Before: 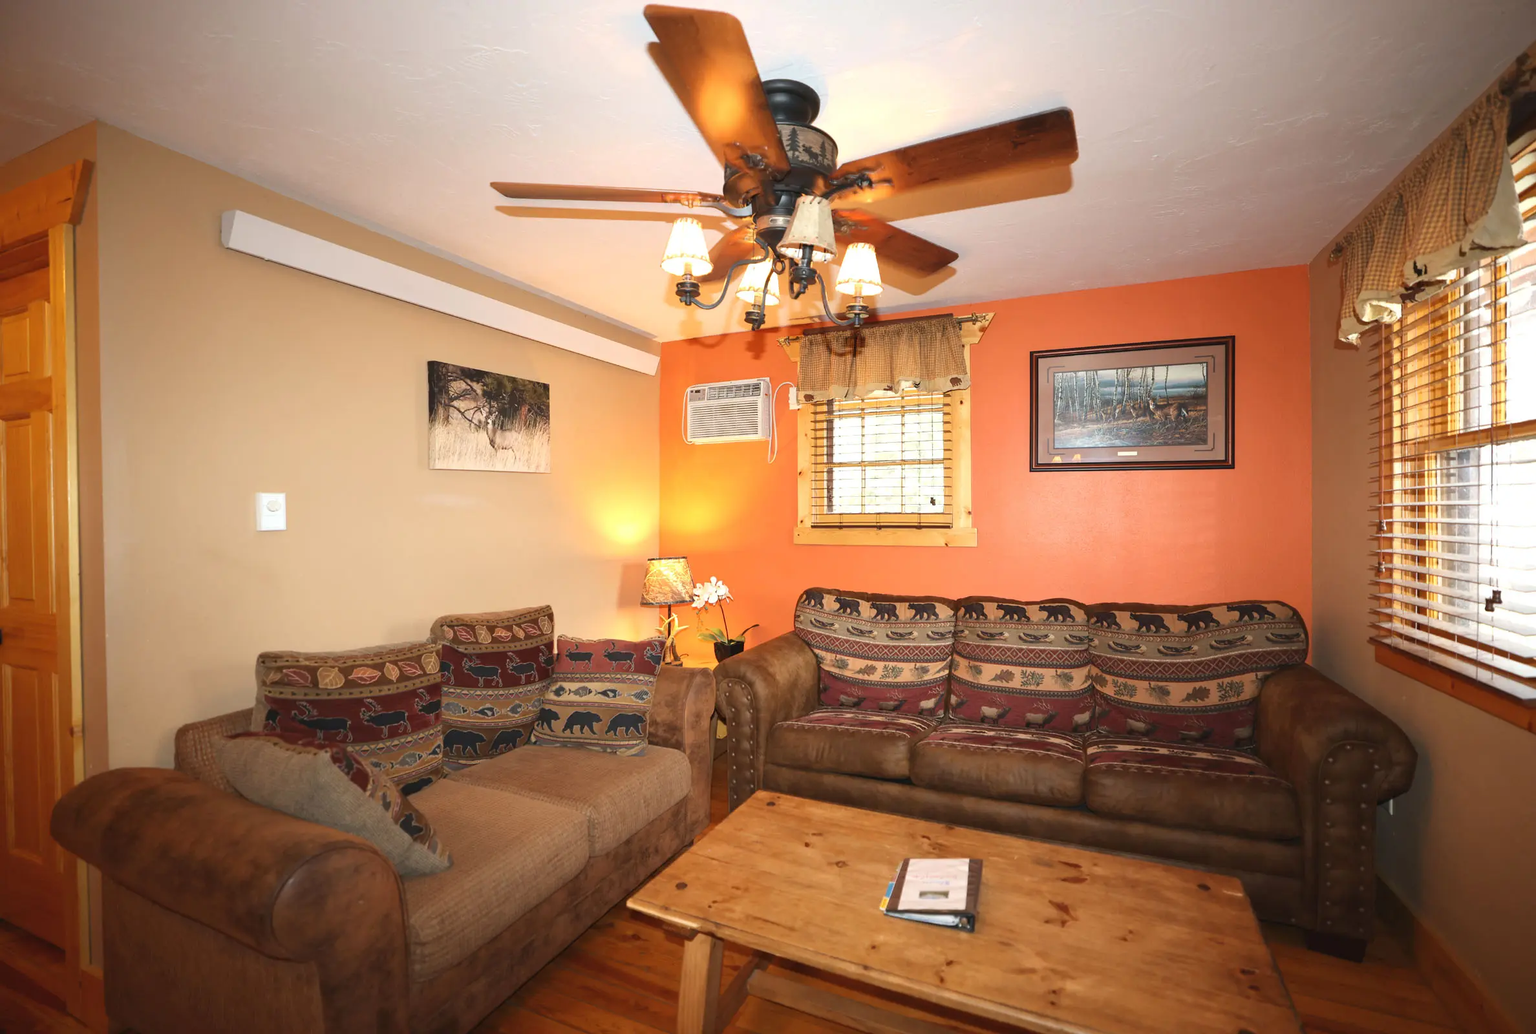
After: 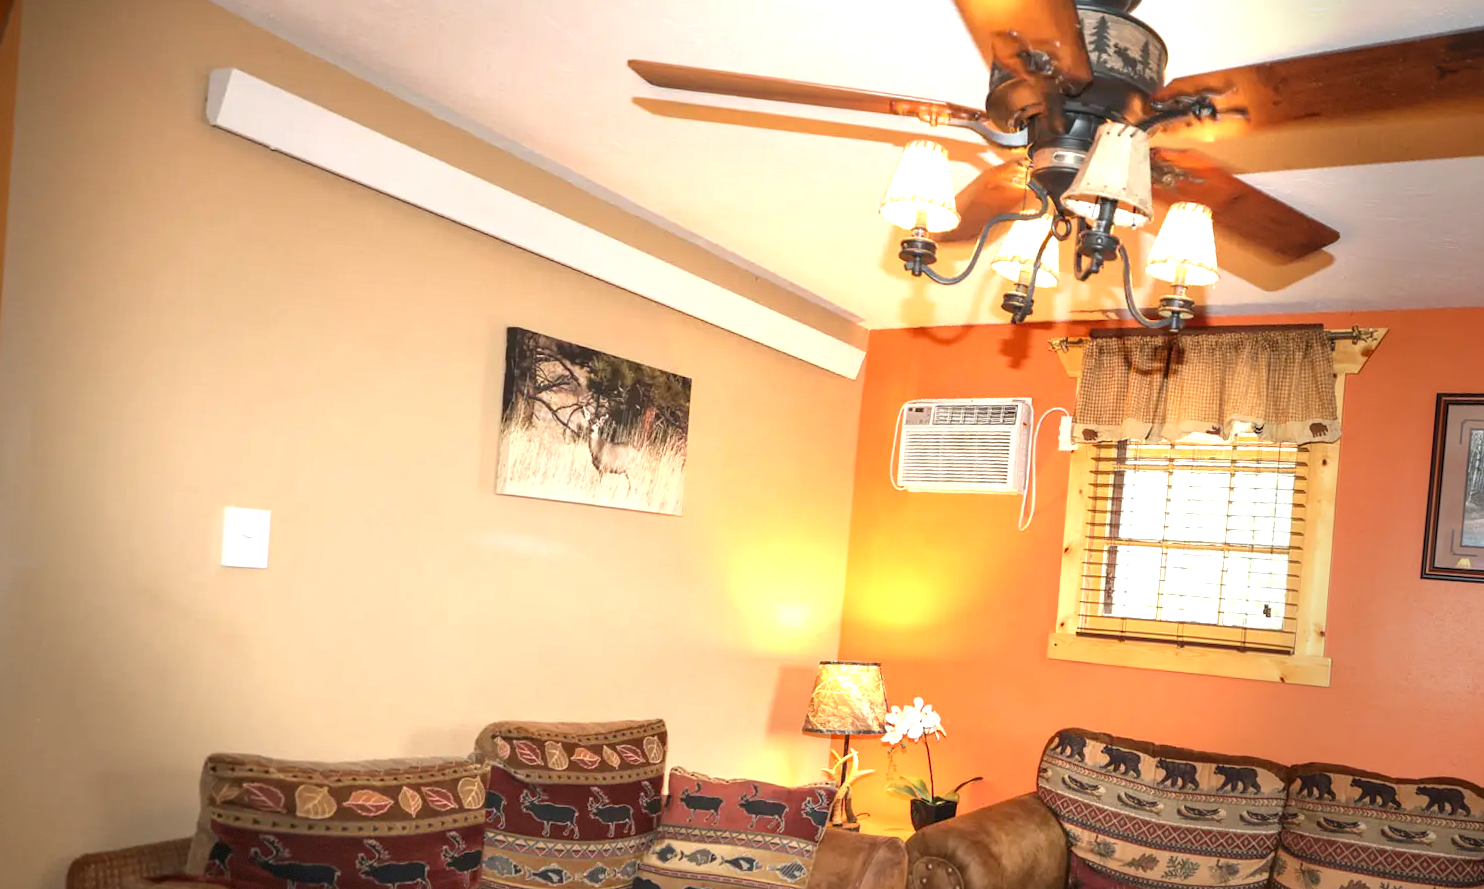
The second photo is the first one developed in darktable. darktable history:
exposure: black level correction 0.001, exposure 0.5 EV, compensate exposure bias true, compensate highlight preservation false
vignetting: fall-off start 68.33%, fall-off radius 30%, saturation 0.042, center (-0.066, -0.311), width/height ratio 0.992, shape 0.85, dithering 8-bit output
crop and rotate: angle -4.99°, left 2.122%, top 6.945%, right 27.566%, bottom 30.519%
local contrast: on, module defaults
